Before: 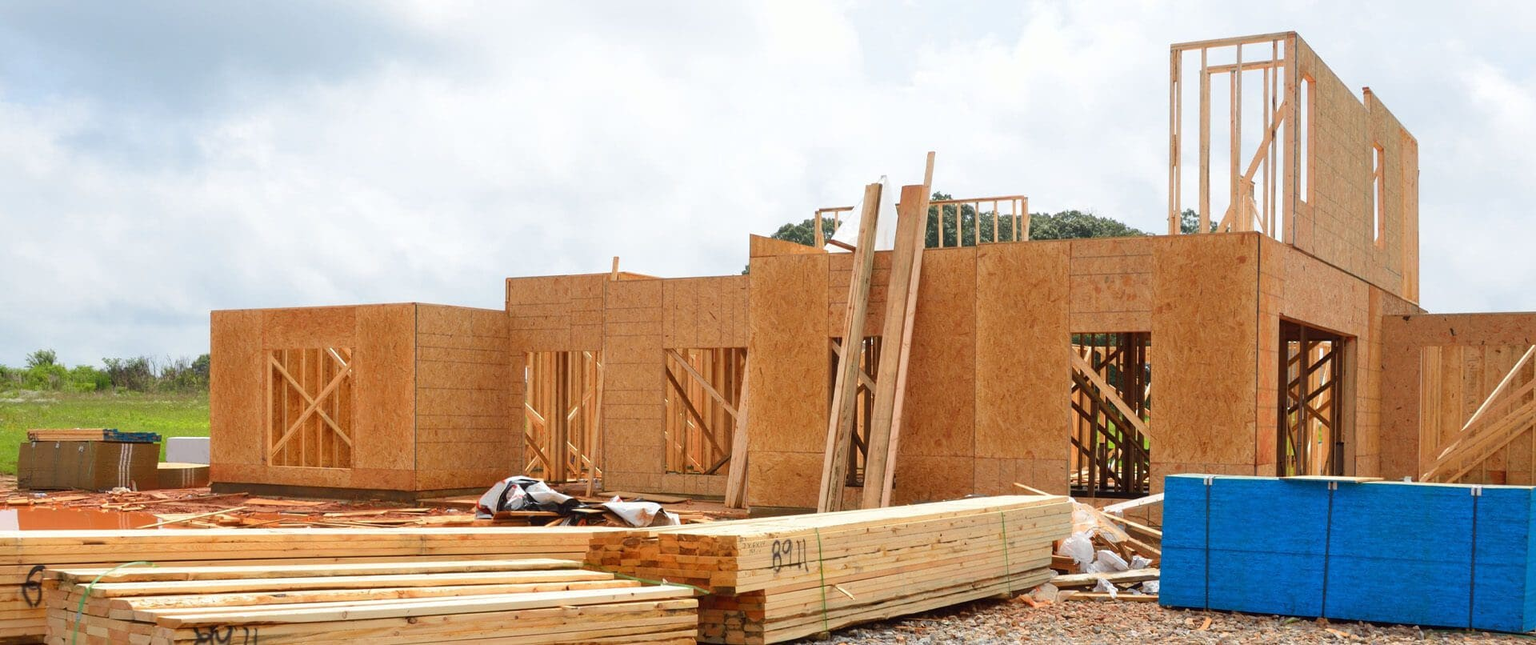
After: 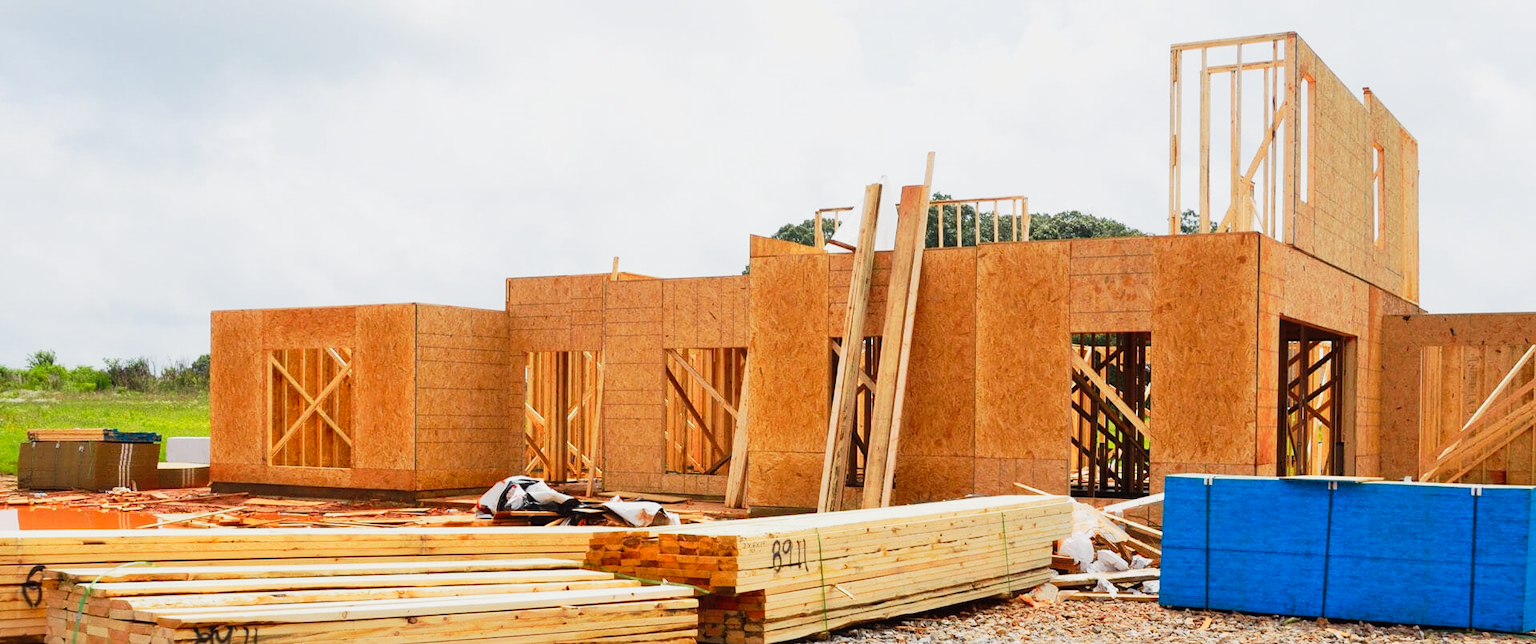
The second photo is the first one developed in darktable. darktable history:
exposure: compensate highlight preservation false
tone curve: curves: ch0 [(0, 0.008) (0.081, 0.044) (0.177, 0.123) (0.283, 0.253) (0.427, 0.441) (0.495, 0.524) (0.661, 0.756) (0.796, 0.859) (1, 0.951)]; ch1 [(0, 0) (0.161, 0.092) (0.35, 0.33) (0.392, 0.392) (0.427, 0.426) (0.479, 0.472) (0.505, 0.5) (0.521, 0.519) (0.567, 0.556) (0.583, 0.588) (0.625, 0.627) (0.678, 0.733) (1, 1)]; ch2 [(0, 0) (0.346, 0.362) (0.404, 0.427) (0.502, 0.499) (0.523, 0.522) (0.544, 0.561) (0.58, 0.59) (0.629, 0.642) (0.717, 0.678) (1, 1)], preserve colors none
